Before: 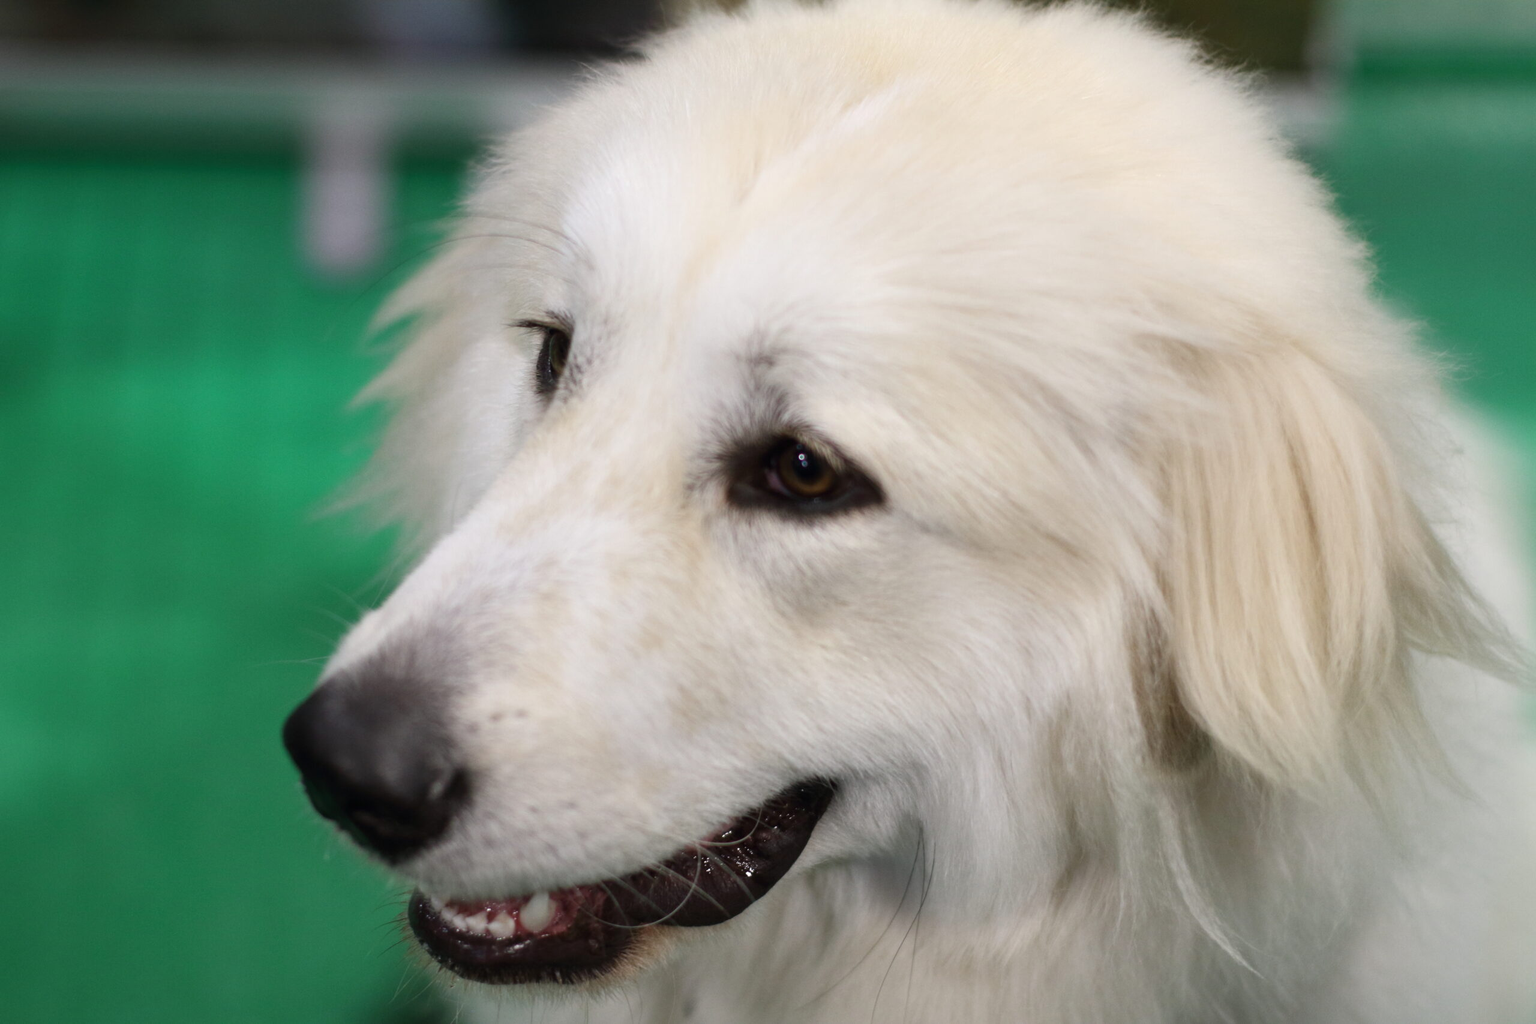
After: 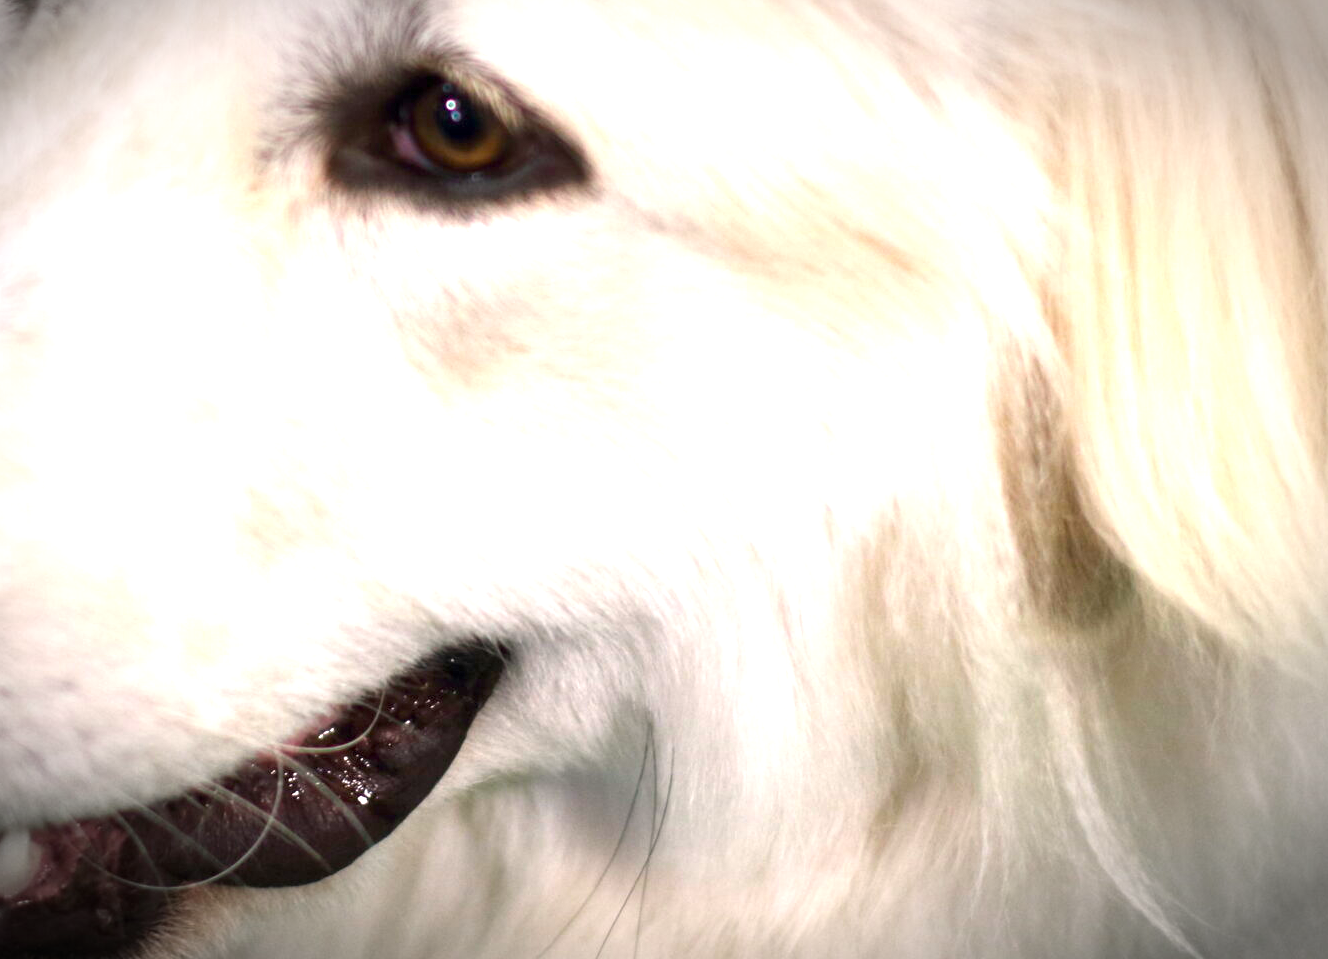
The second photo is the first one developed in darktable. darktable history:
color correction: highlights a* 3.4, highlights b* 2.14, saturation 1.21
crop: left 34.577%, top 38.501%, right 13.526%, bottom 5.302%
vignetting: brightness -0.732, saturation -0.481, automatic ratio true, unbound false
exposure: black level correction 0.001, exposure 1.314 EV, compensate highlight preservation false
